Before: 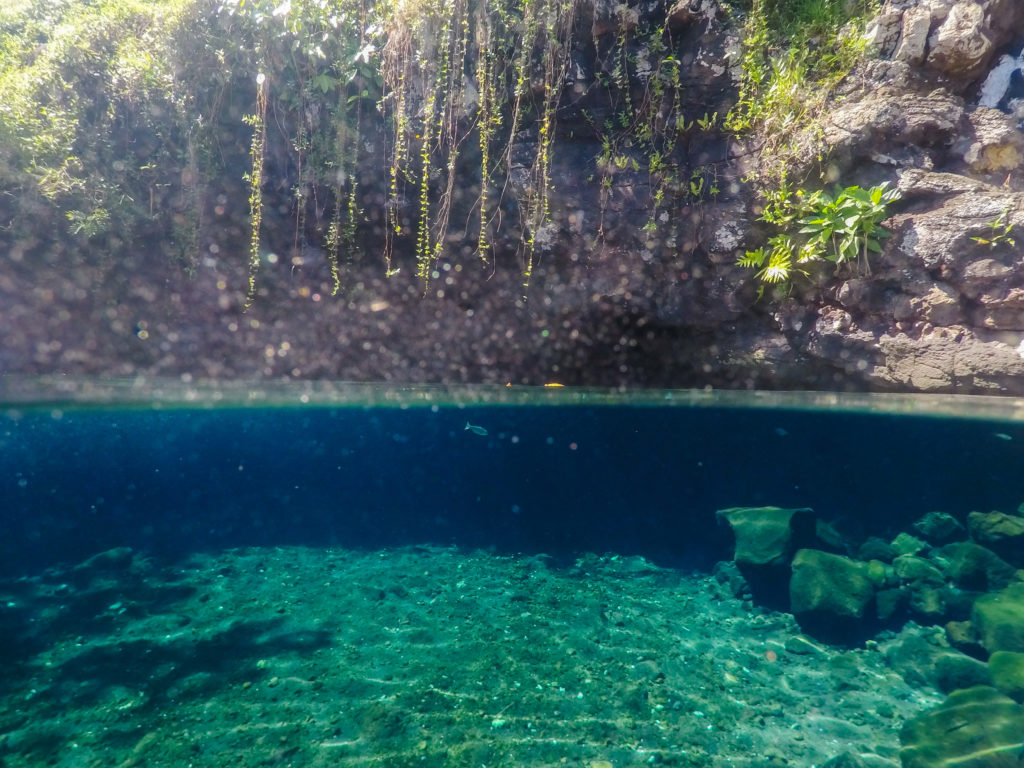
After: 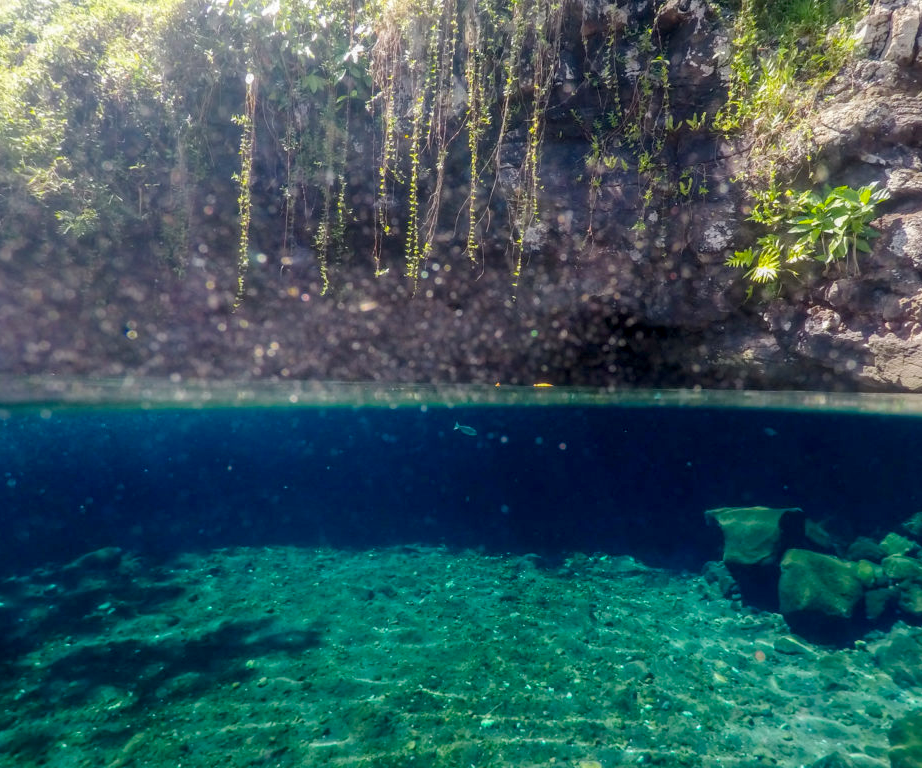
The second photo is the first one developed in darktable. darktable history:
crop and rotate: left 1.088%, right 8.807%
exposure: black level correction 0.009, compensate highlight preservation false
